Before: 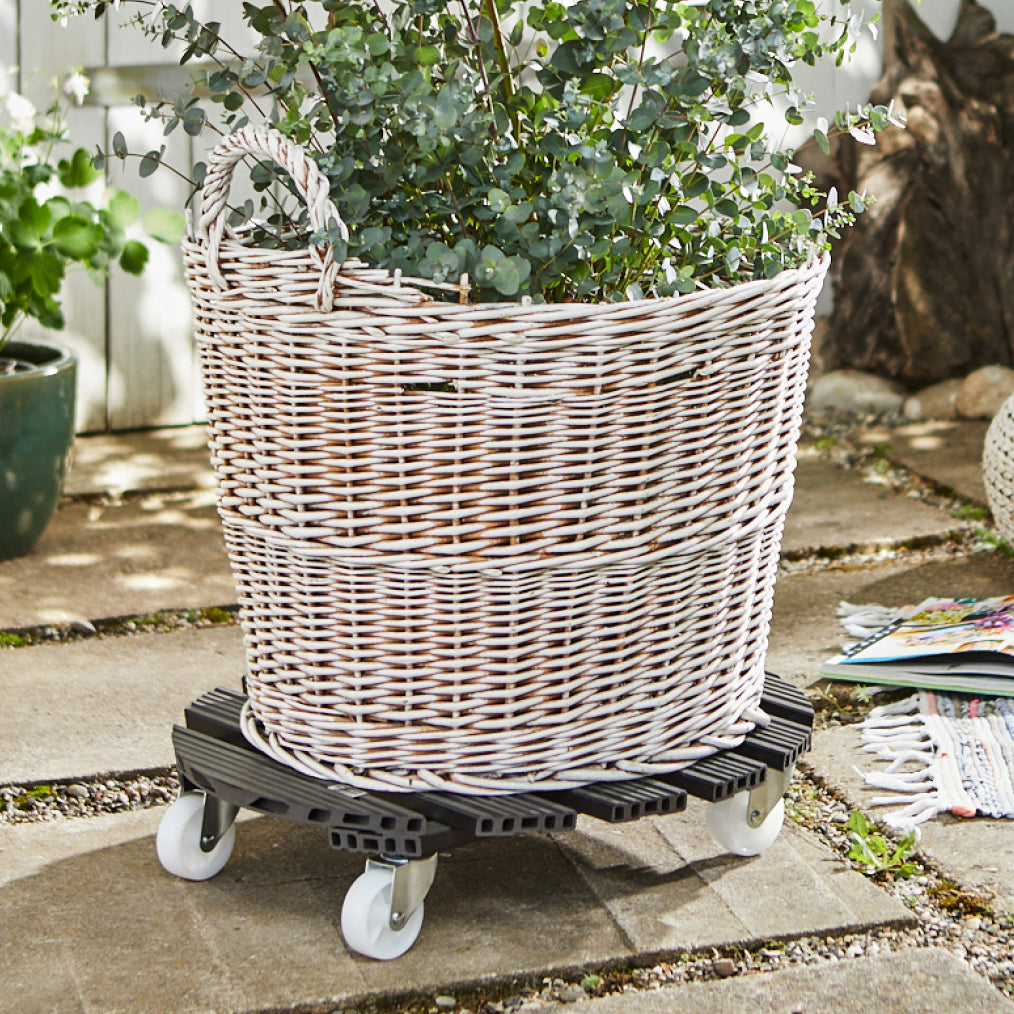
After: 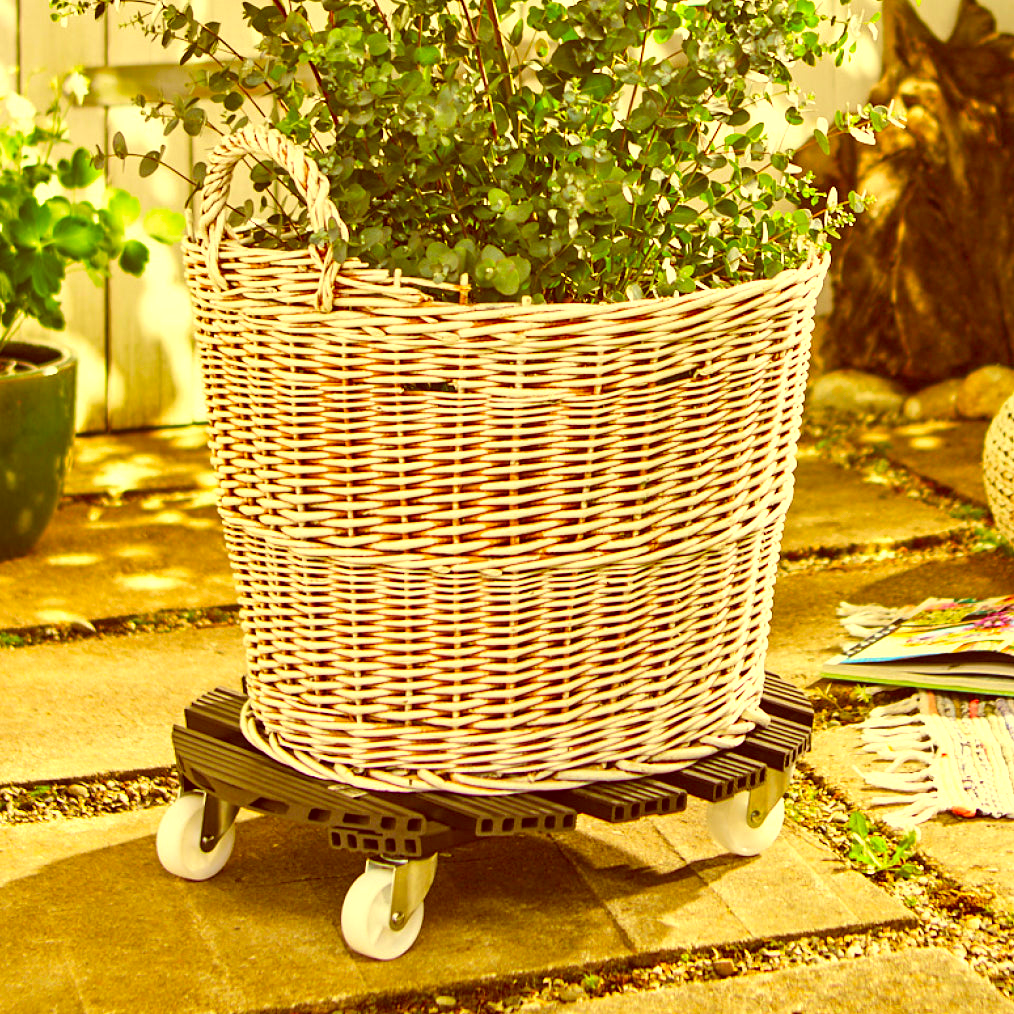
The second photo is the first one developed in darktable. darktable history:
color correction: highlights a* 1.12, highlights b* 24.26, shadows a* 15.58, shadows b* 24.26
exposure: exposure 0.4 EV, compensate highlight preservation false
color balance rgb: linear chroma grading › global chroma -0.67%, saturation formula JzAzBz (2021)
color contrast: green-magenta contrast 1.55, blue-yellow contrast 1.83
